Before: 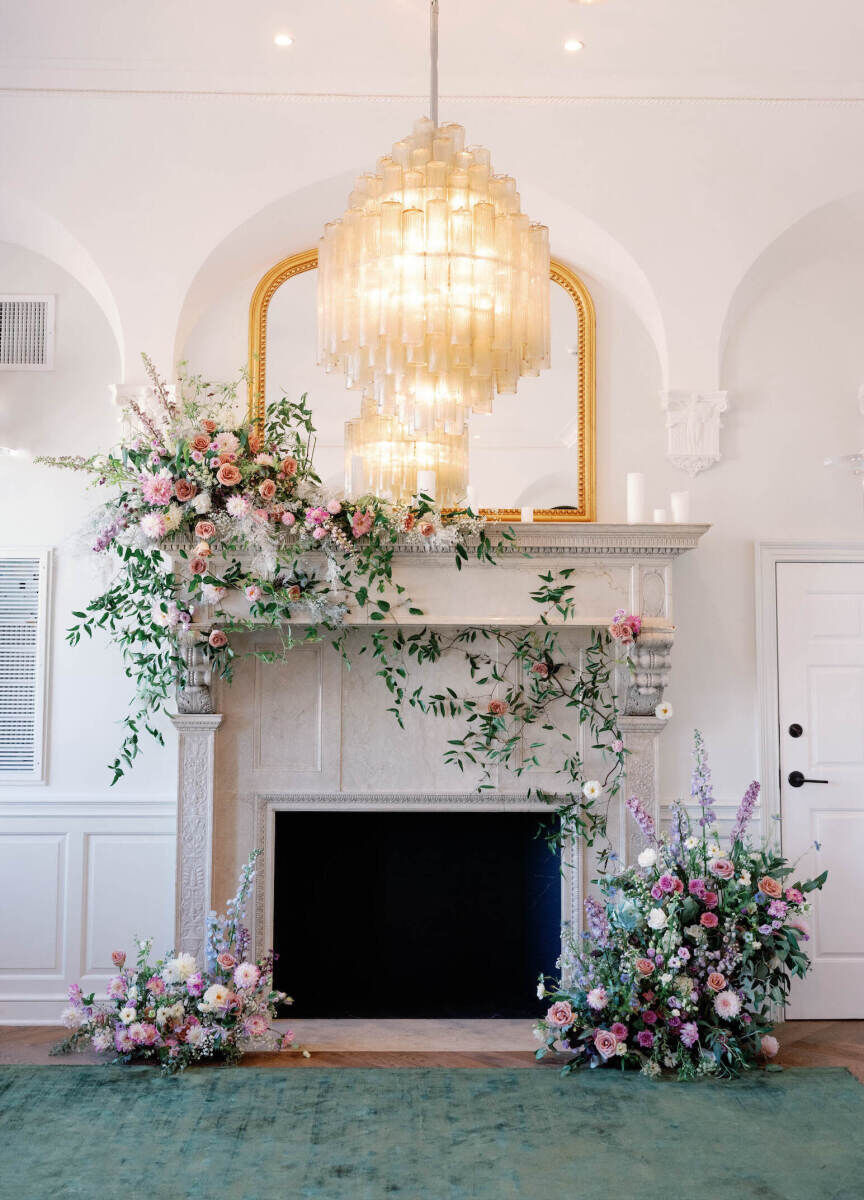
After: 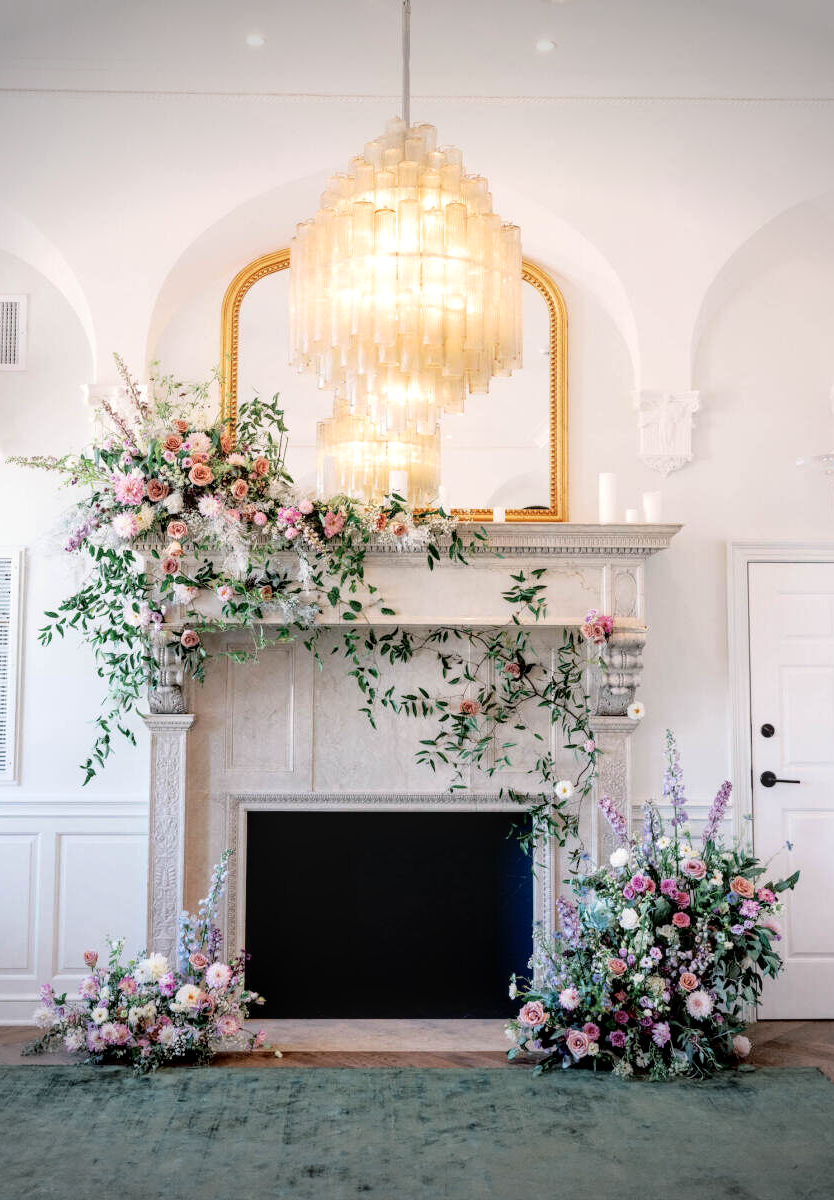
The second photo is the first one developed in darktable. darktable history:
vignetting: fall-off start 100.83%, width/height ratio 1.304
crop and rotate: left 3.36%
tone curve: curves: ch0 [(0, 0) (0.003, 0.003) (0.011, 0.006) (0.025, 0.015) (0.044, 0.025) (0.069, 0.034) (0.1, 0.052) (0.136, 0.092) (0.177, 0.157) (0.224, 0.228) (0.277, 0.305) (0.335, 0.392) (0.399, 0.466) (0.468, 0.543) (0.543, 0.612) (0.623, 0.692) (0.709, 0.78) (0.801, 0.865) (0.898, 0.935) (1, 1)], color space Lab, independent channels, preserve colors none
color zones: curves: ch0 [(0, 0.5) (0.143, 0.5) (0.286, 0.5) (0.429, 0.5) (0.571, 0.5) (0.714, 0.476) (0.857, 0.5) (1, 0.5)]; ch2 [(0, 0.5) (0.143, 0.5) (0.286, 0.5) (0.429, 0.5) (0.571, 0.5) (0.714, 0.487) (0.857, 0.5) (1, 0.5)]
local contrast: on, module defaults
